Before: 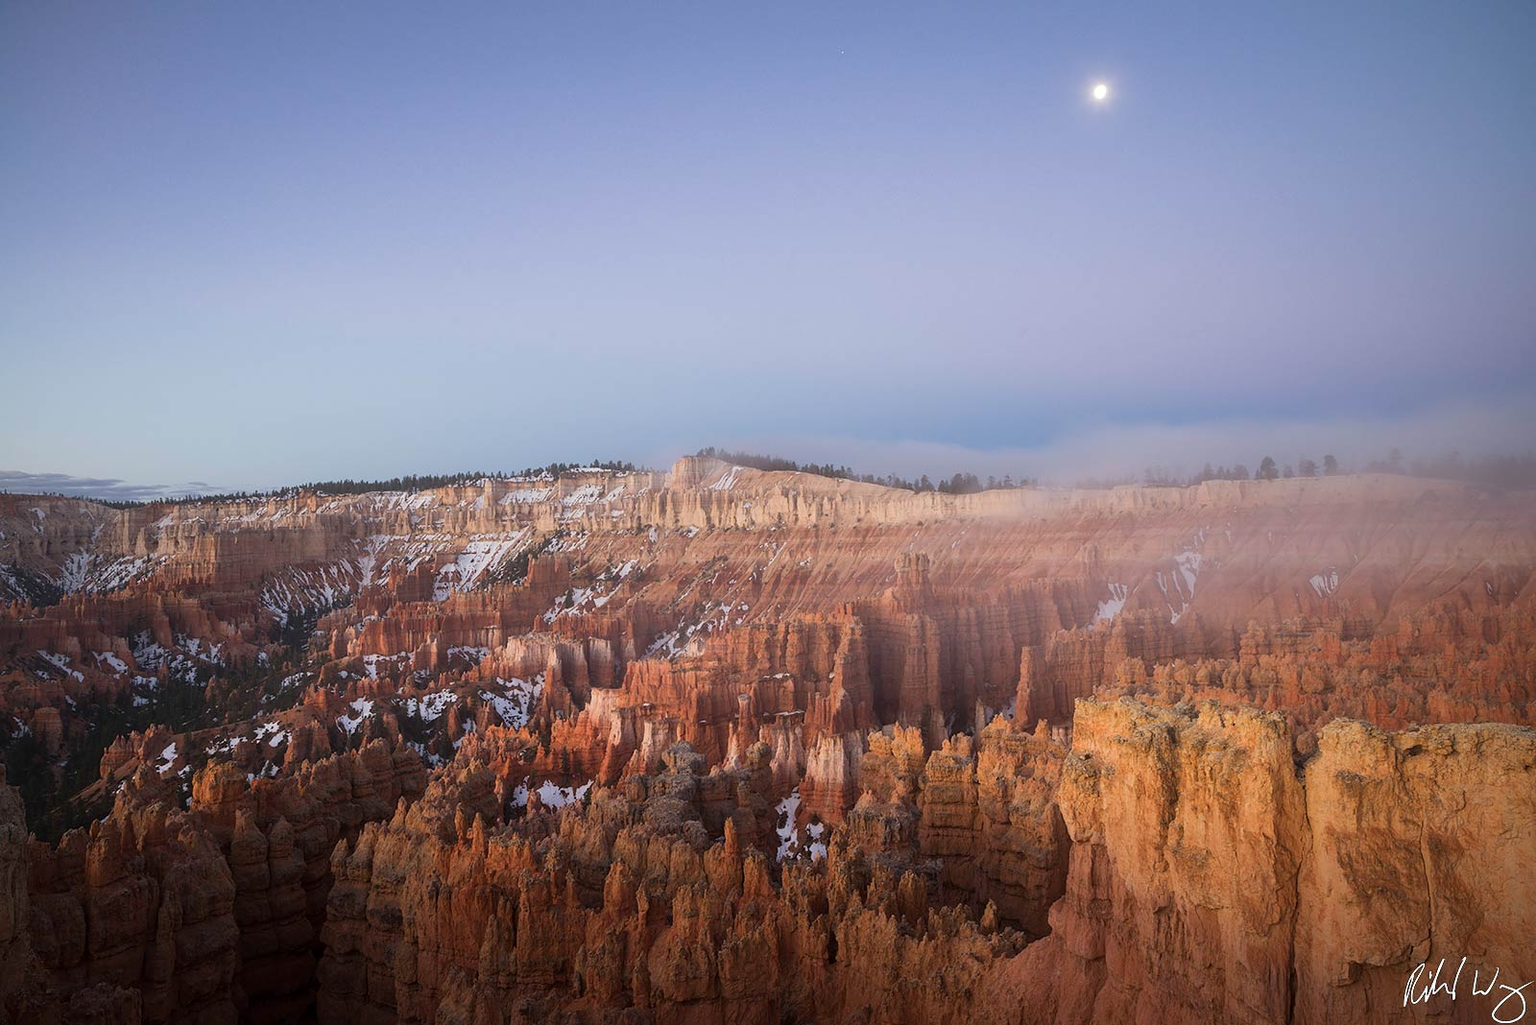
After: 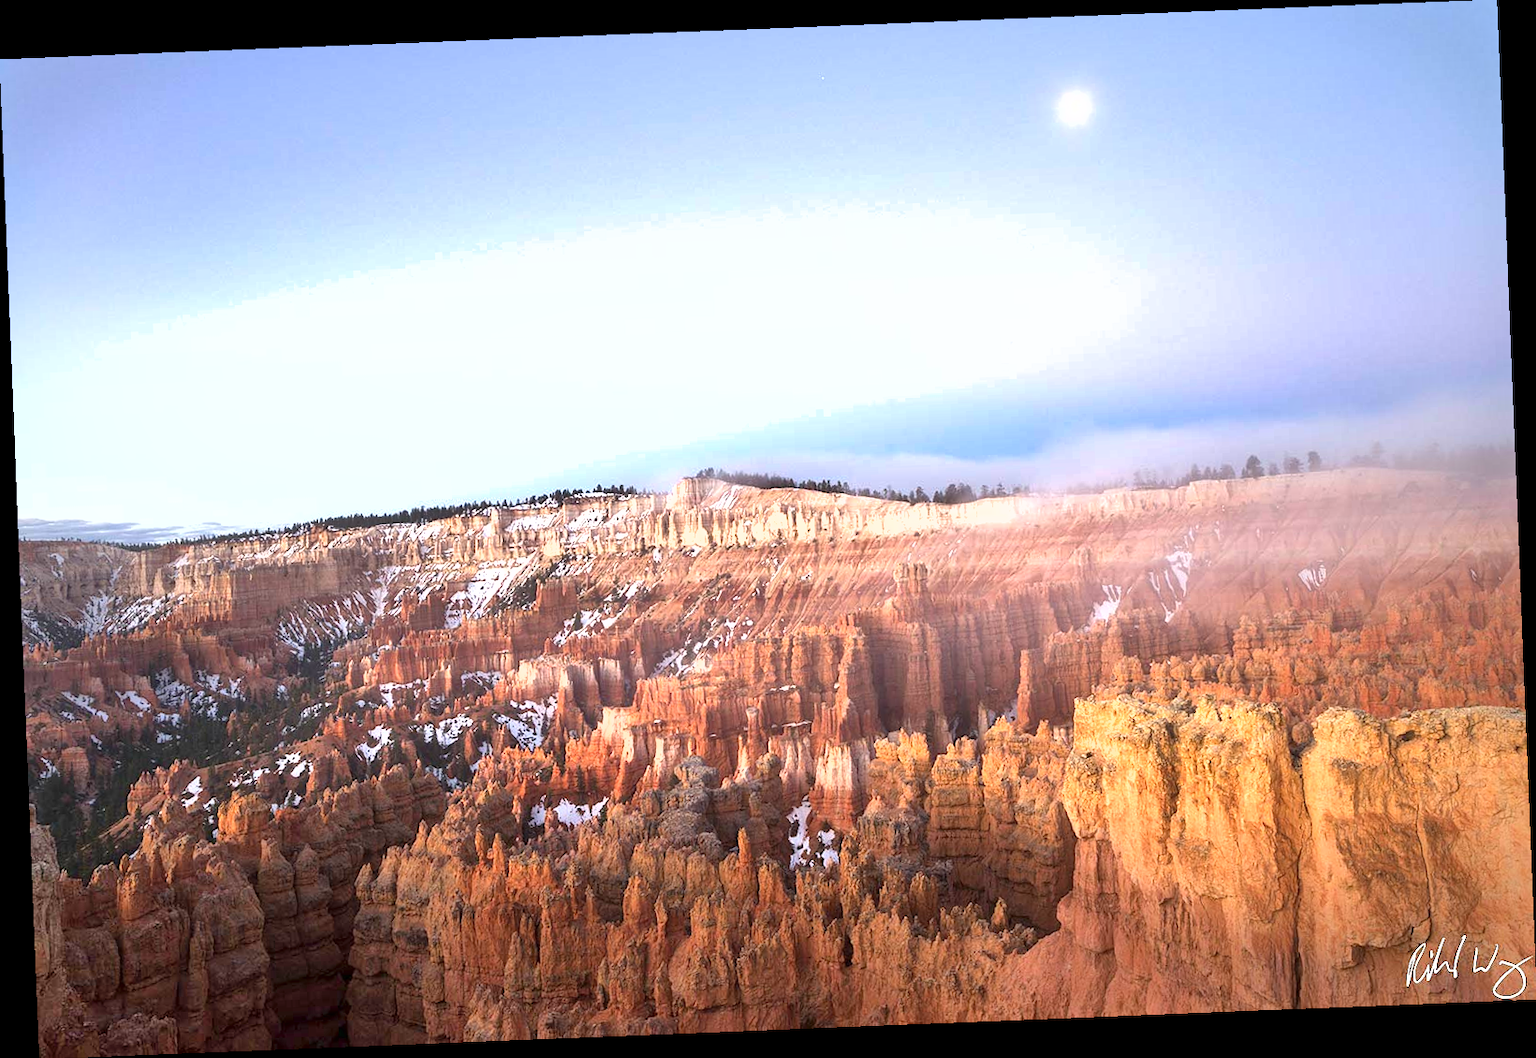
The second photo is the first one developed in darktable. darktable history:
exposure: exposure 1.2 EV, compensate highlight preservation false
rotate and perspective: rotation -2.29°, automatic cropping off
shadows and highlights: low approximation 0.01, soften with gaussian
